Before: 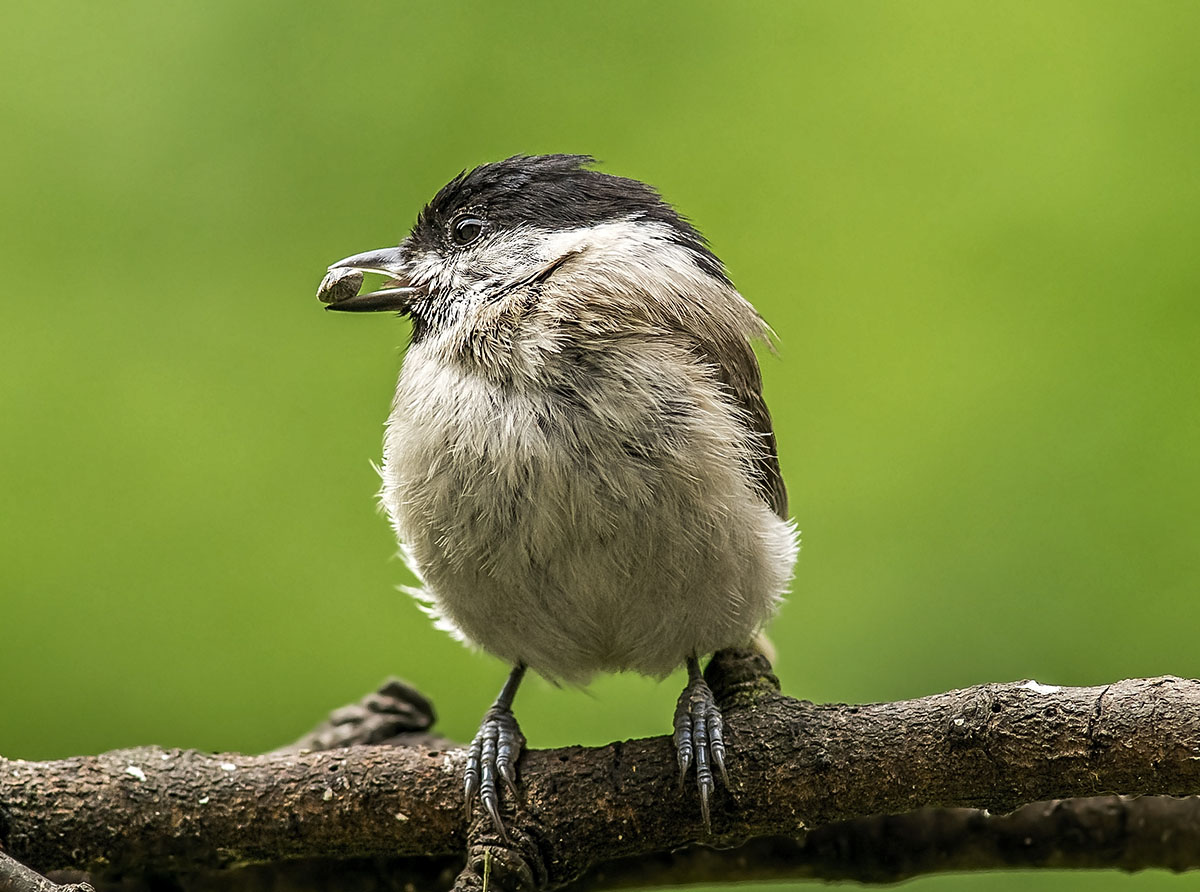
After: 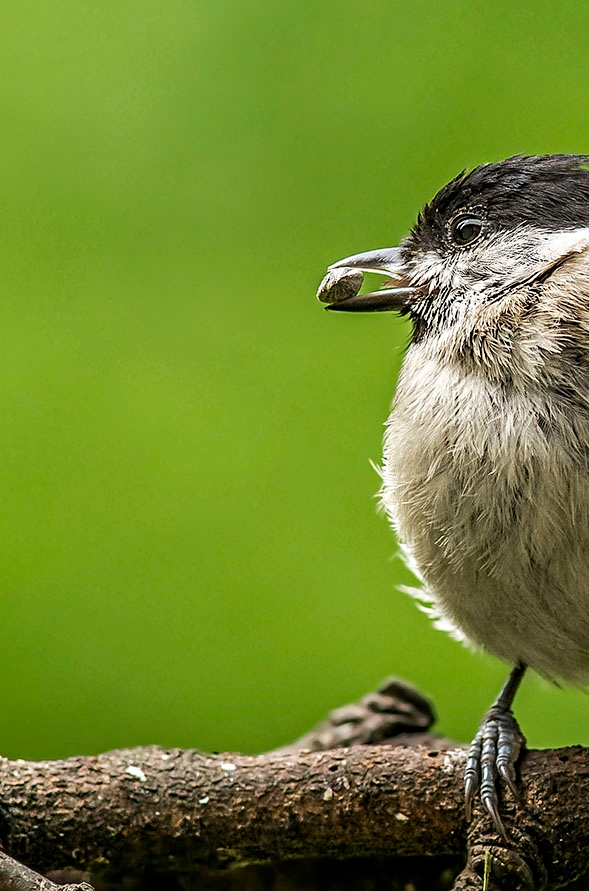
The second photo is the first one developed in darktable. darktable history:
crop and rotate: left 0%, top 0%, right 50.845%
haze removal: compatibility mode true, adaptive false
color contrast: green-magenta contrast 0.96
